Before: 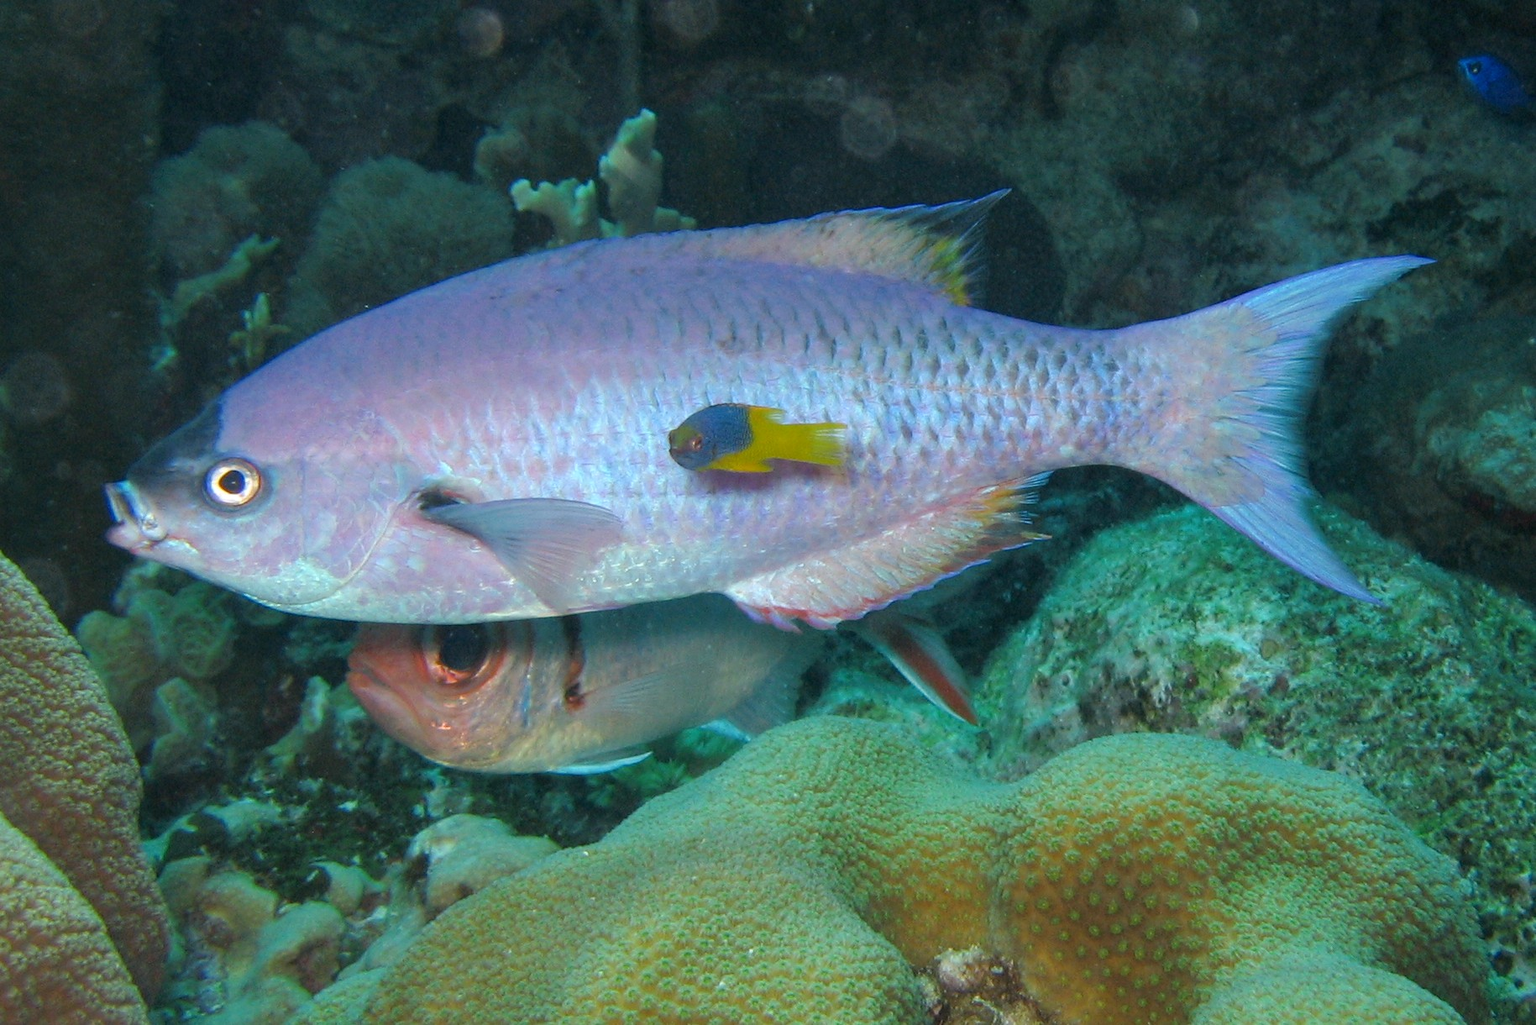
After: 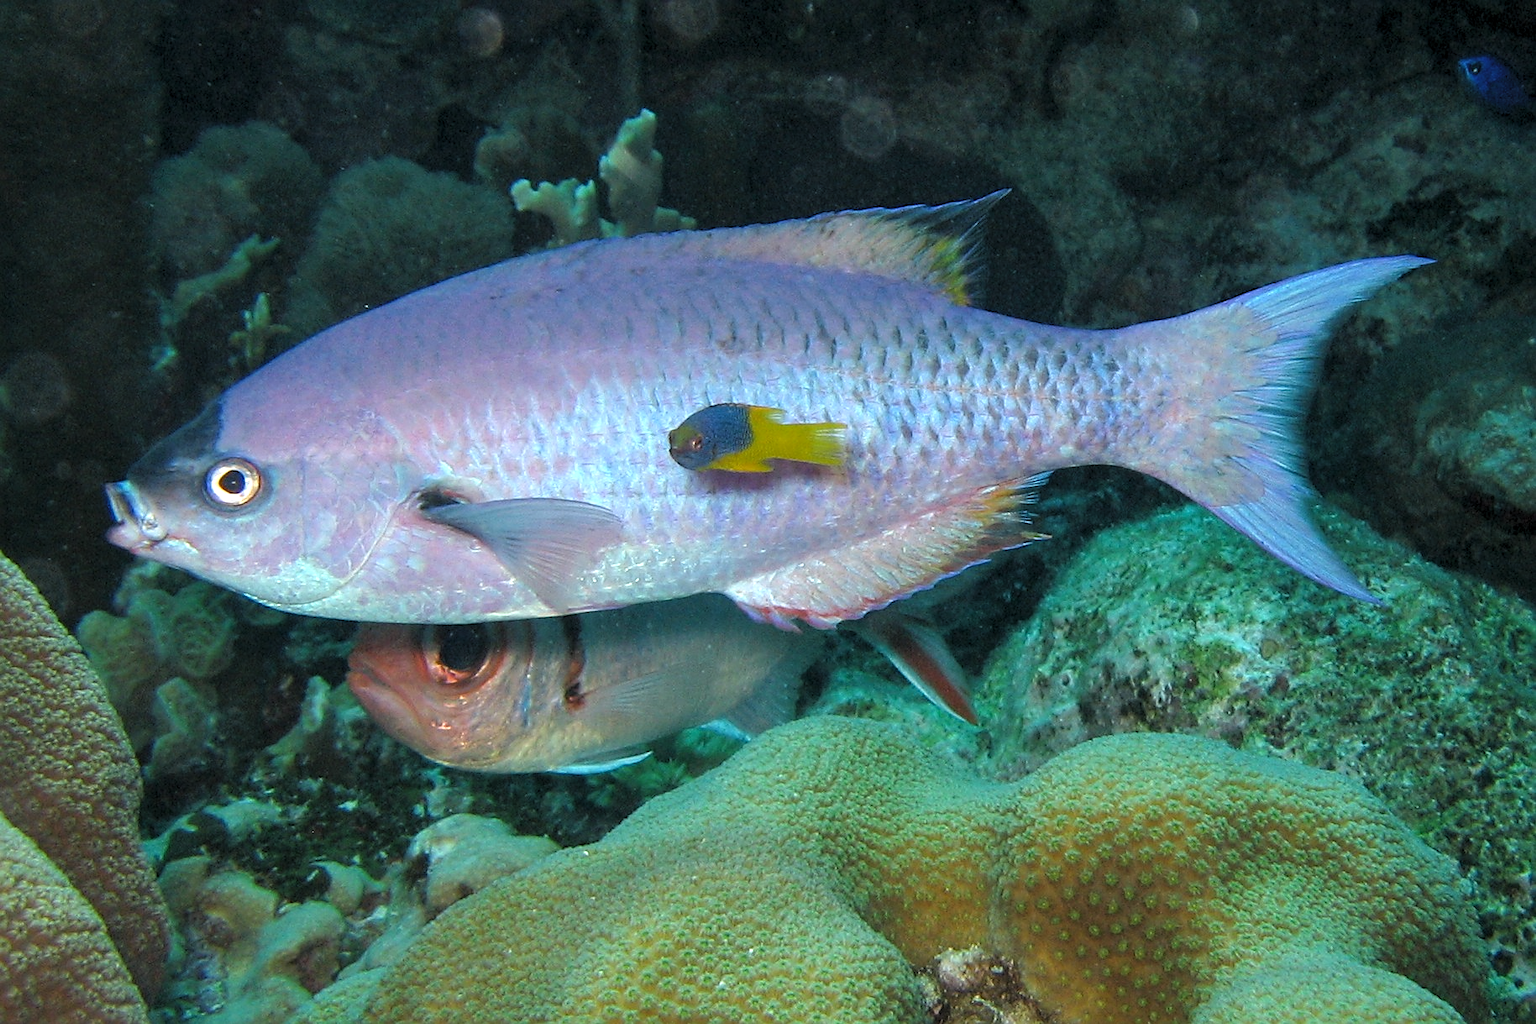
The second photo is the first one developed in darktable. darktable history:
levels: levels [0.062, 0.494, 0.925]
sharpen: on, module defaults
